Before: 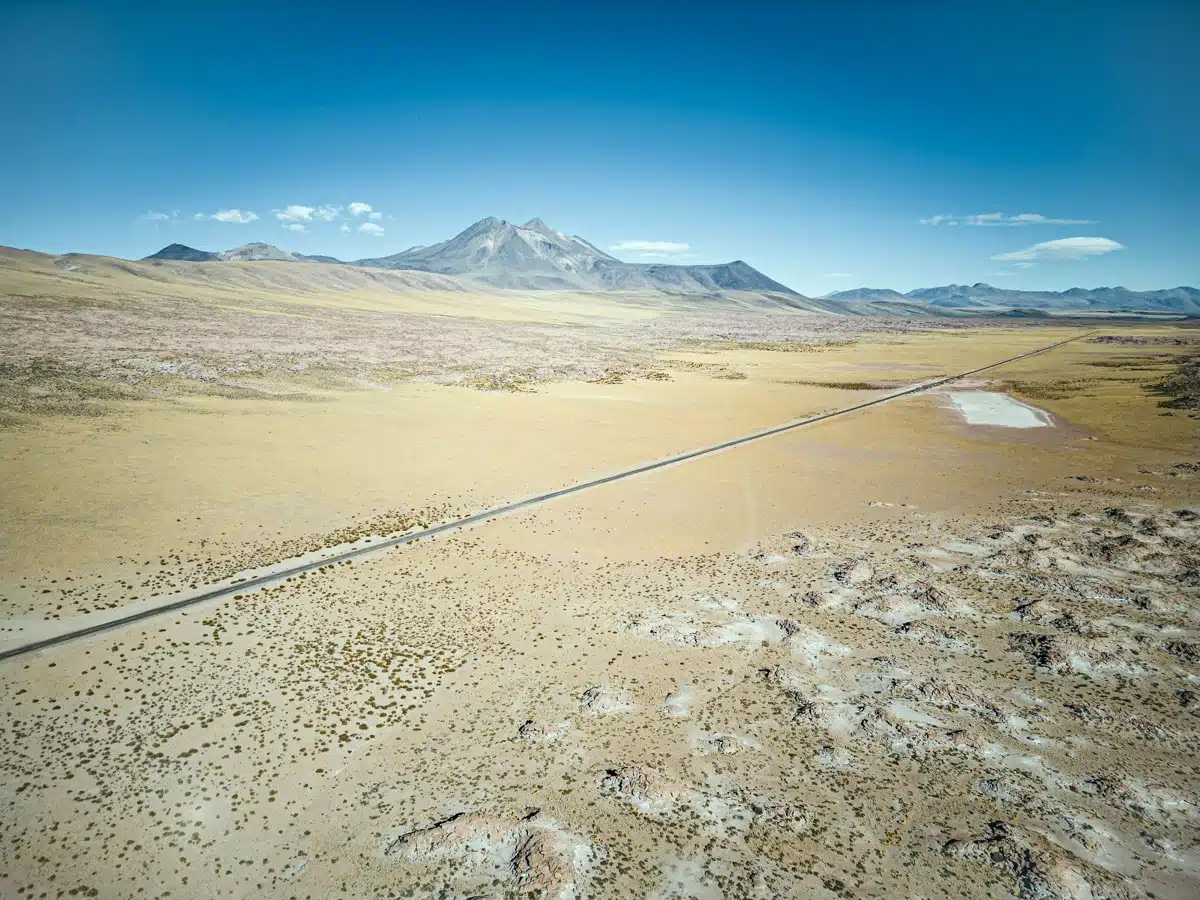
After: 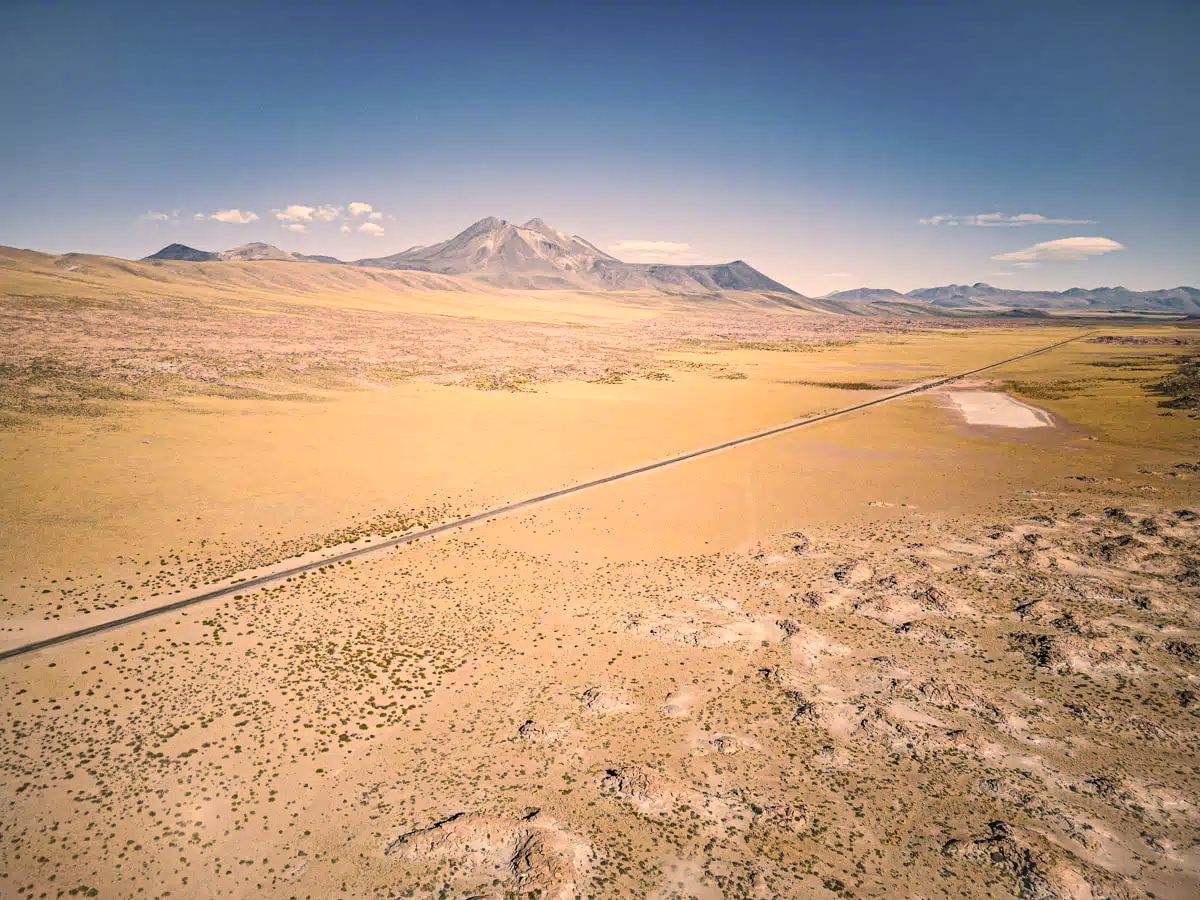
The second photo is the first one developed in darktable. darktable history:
color correction: highlights a* 22.46, highlights b* 21.78
